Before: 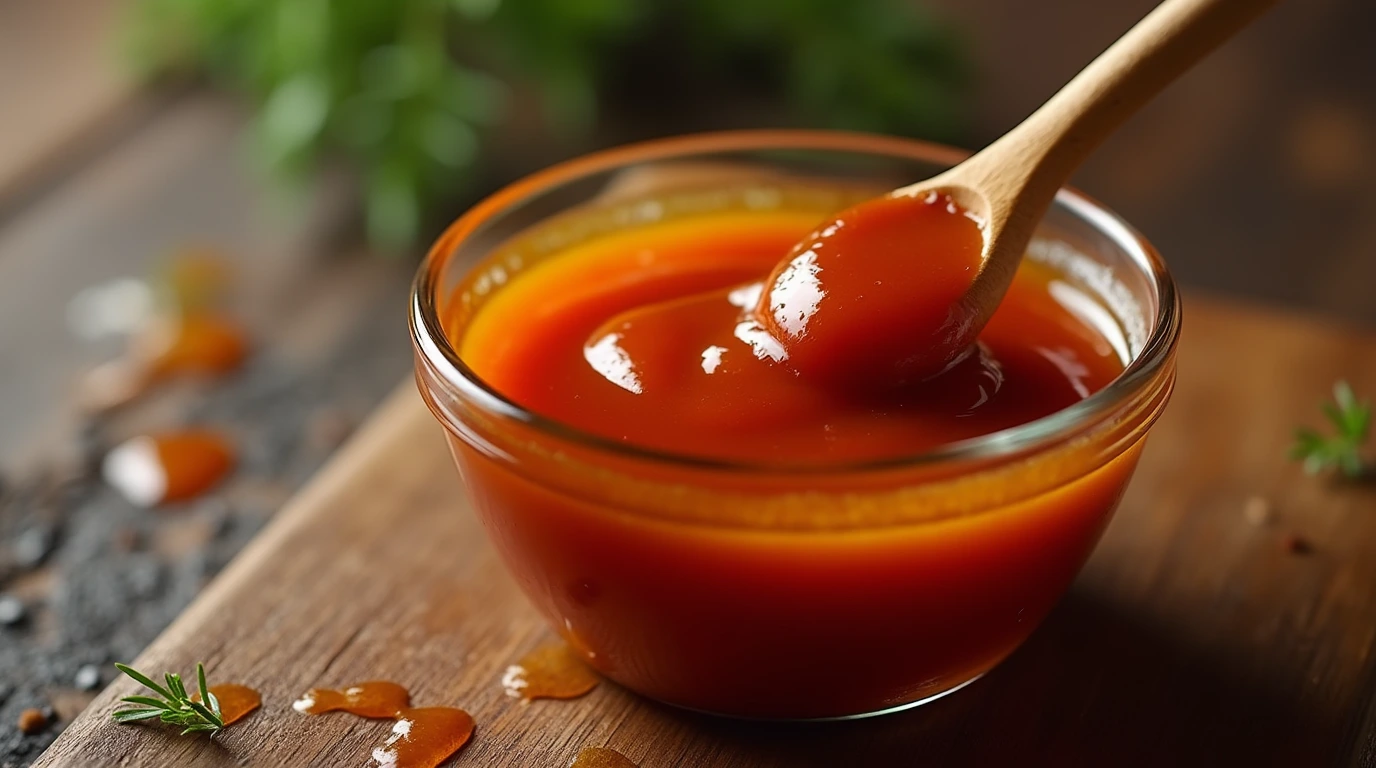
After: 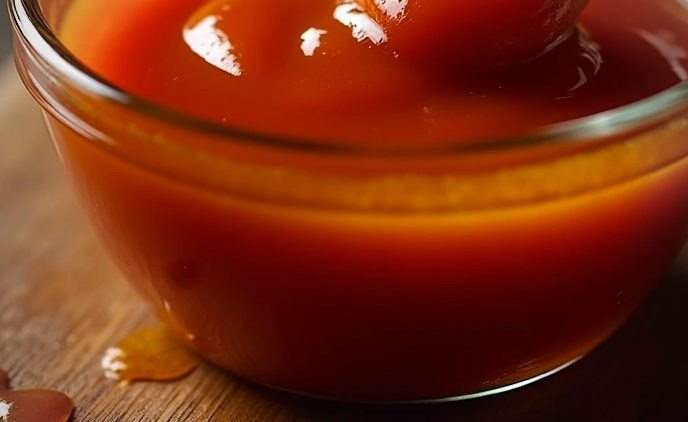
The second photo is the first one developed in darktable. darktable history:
color balance rgb: linear chroma grading › global chroma 15.551%, perceptual saturation grading › global saturation 0.263%
vignetting: fall-off radius 61.2%, unbound false
crop: left 29.198%, top 41.501%, right 20.754%, bottom 3.469%
